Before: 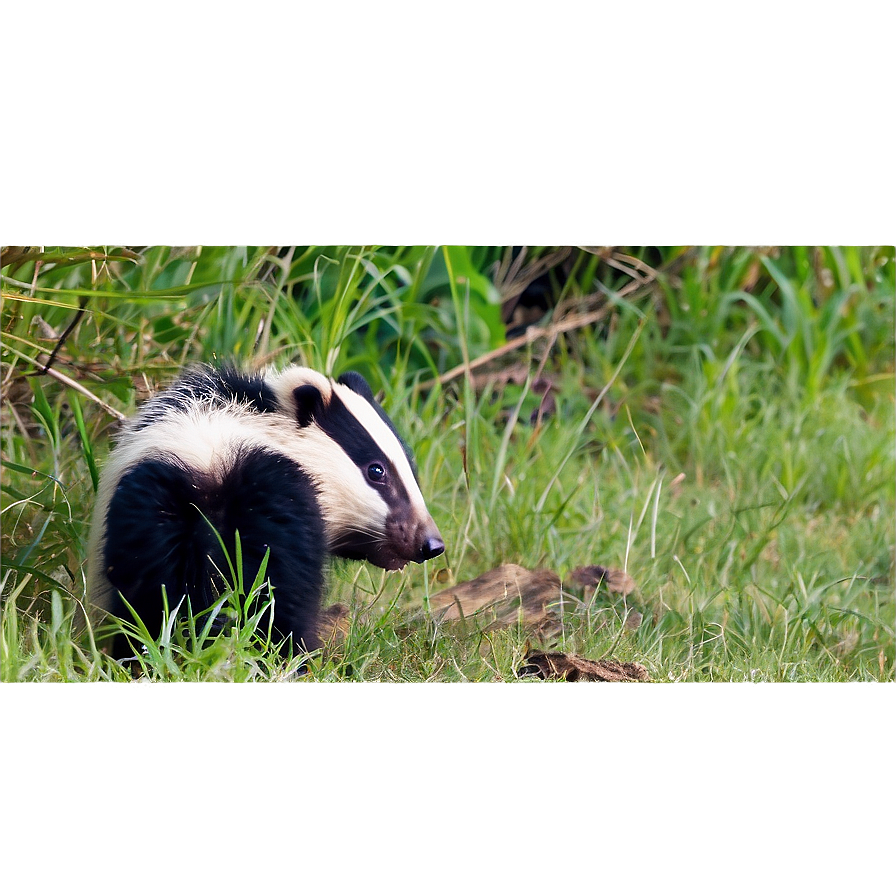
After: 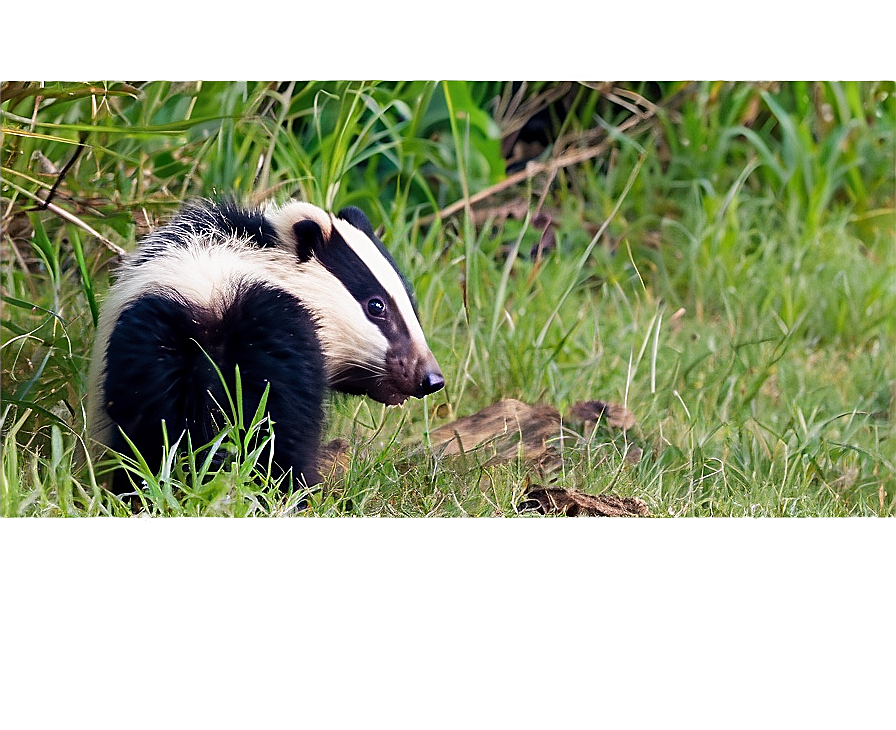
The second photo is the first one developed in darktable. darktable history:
sharpen: on, module defaults
local contrast: mode bilateral grid, contrast 20, coarseness 50, detail 102%, midtone range 0.2
crop and rotate: top 18.507%
